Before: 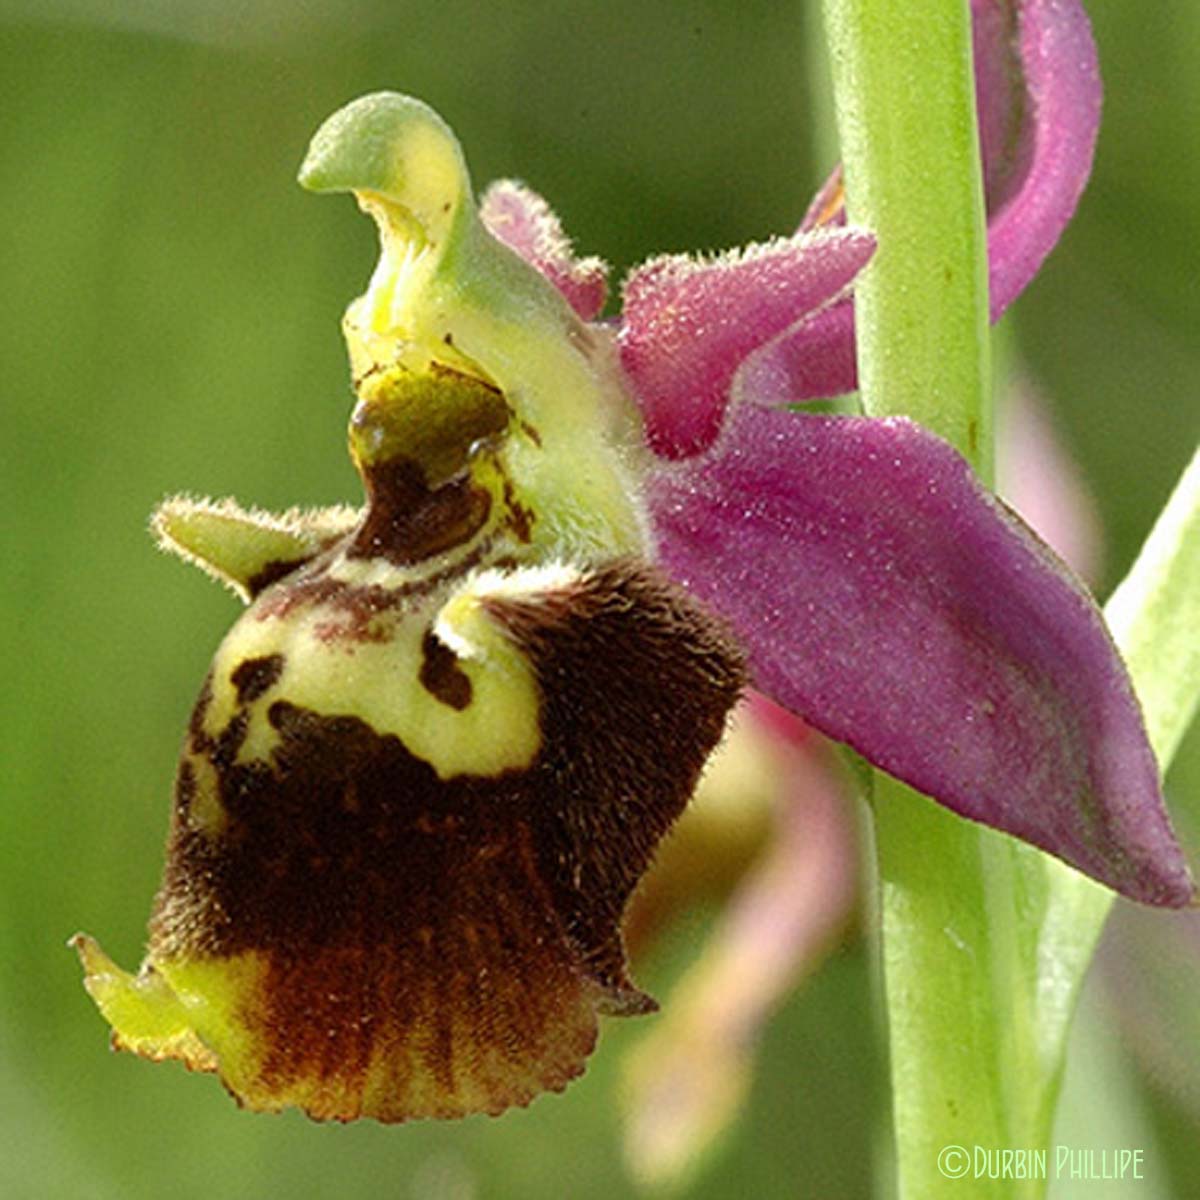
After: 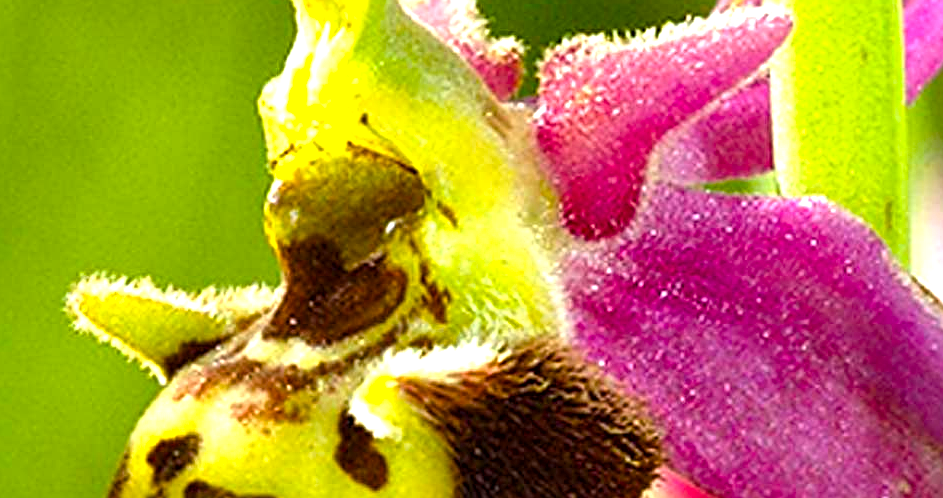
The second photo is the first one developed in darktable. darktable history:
local contrast: mode bilateral grid, contrast 20, coarseness 50, detail 120%, midtone range 0.2
color balance rgb: perceptual saturation grading › global saturation 36%, perceptual brilliance grading › global brilliance 10%, global vibrance 20%
crop: left 7.036%, top 18.398%, right 14.379%, bottom 40.043%
sharpen: on, module defaults
exposure: exposure 0.485 EV, compensate highlight preservation false
